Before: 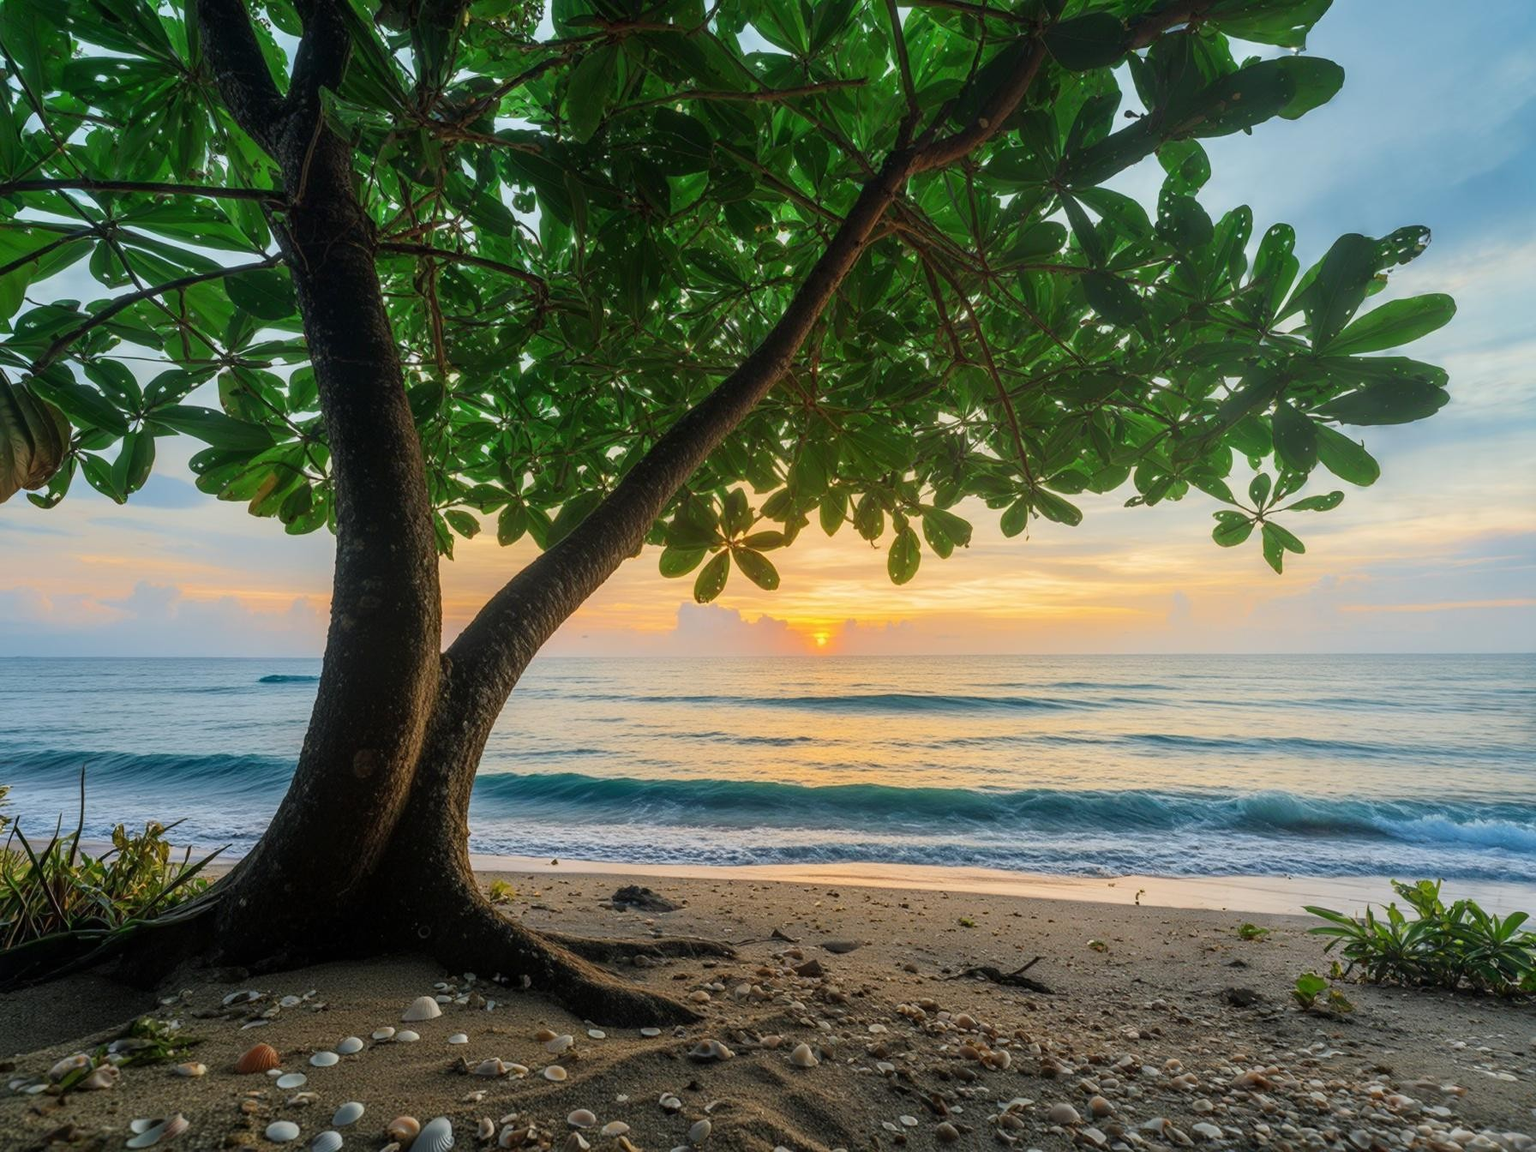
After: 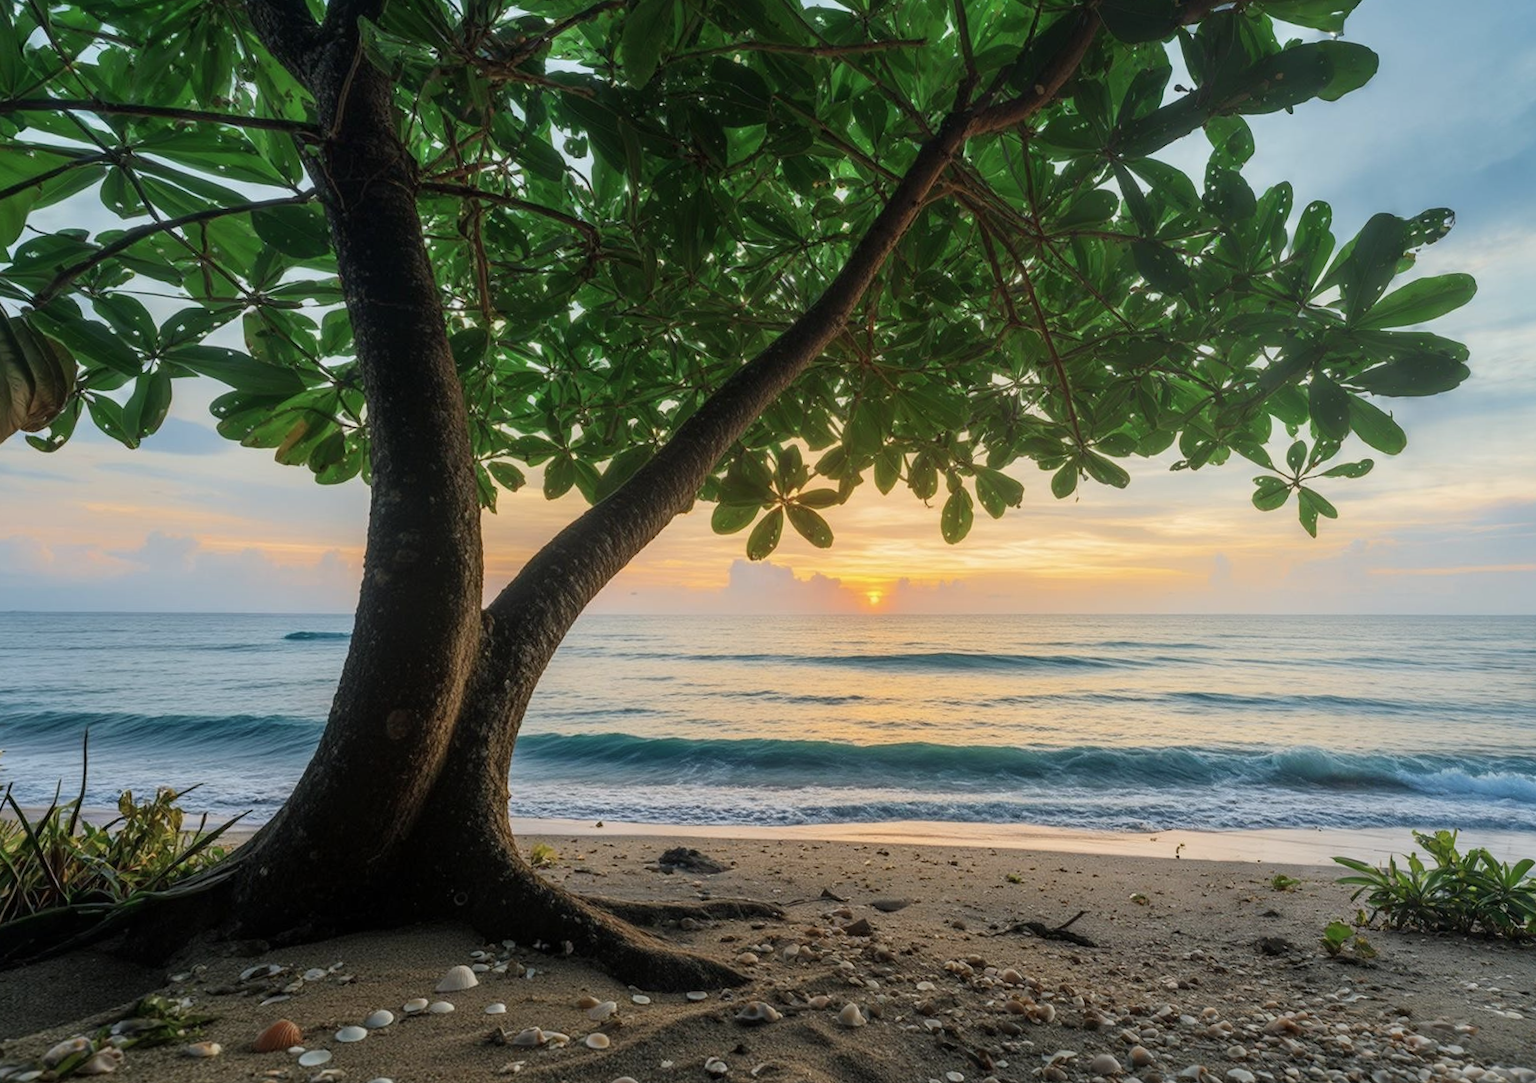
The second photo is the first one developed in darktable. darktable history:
contrast brightness saturation: saturation -0.17
rotate and perspective: rotation 0.679°, lens shift (horizontal) 0.136, crop left 0.009, crop right 0.991, crop top 0.078, crop bottom 0.95
